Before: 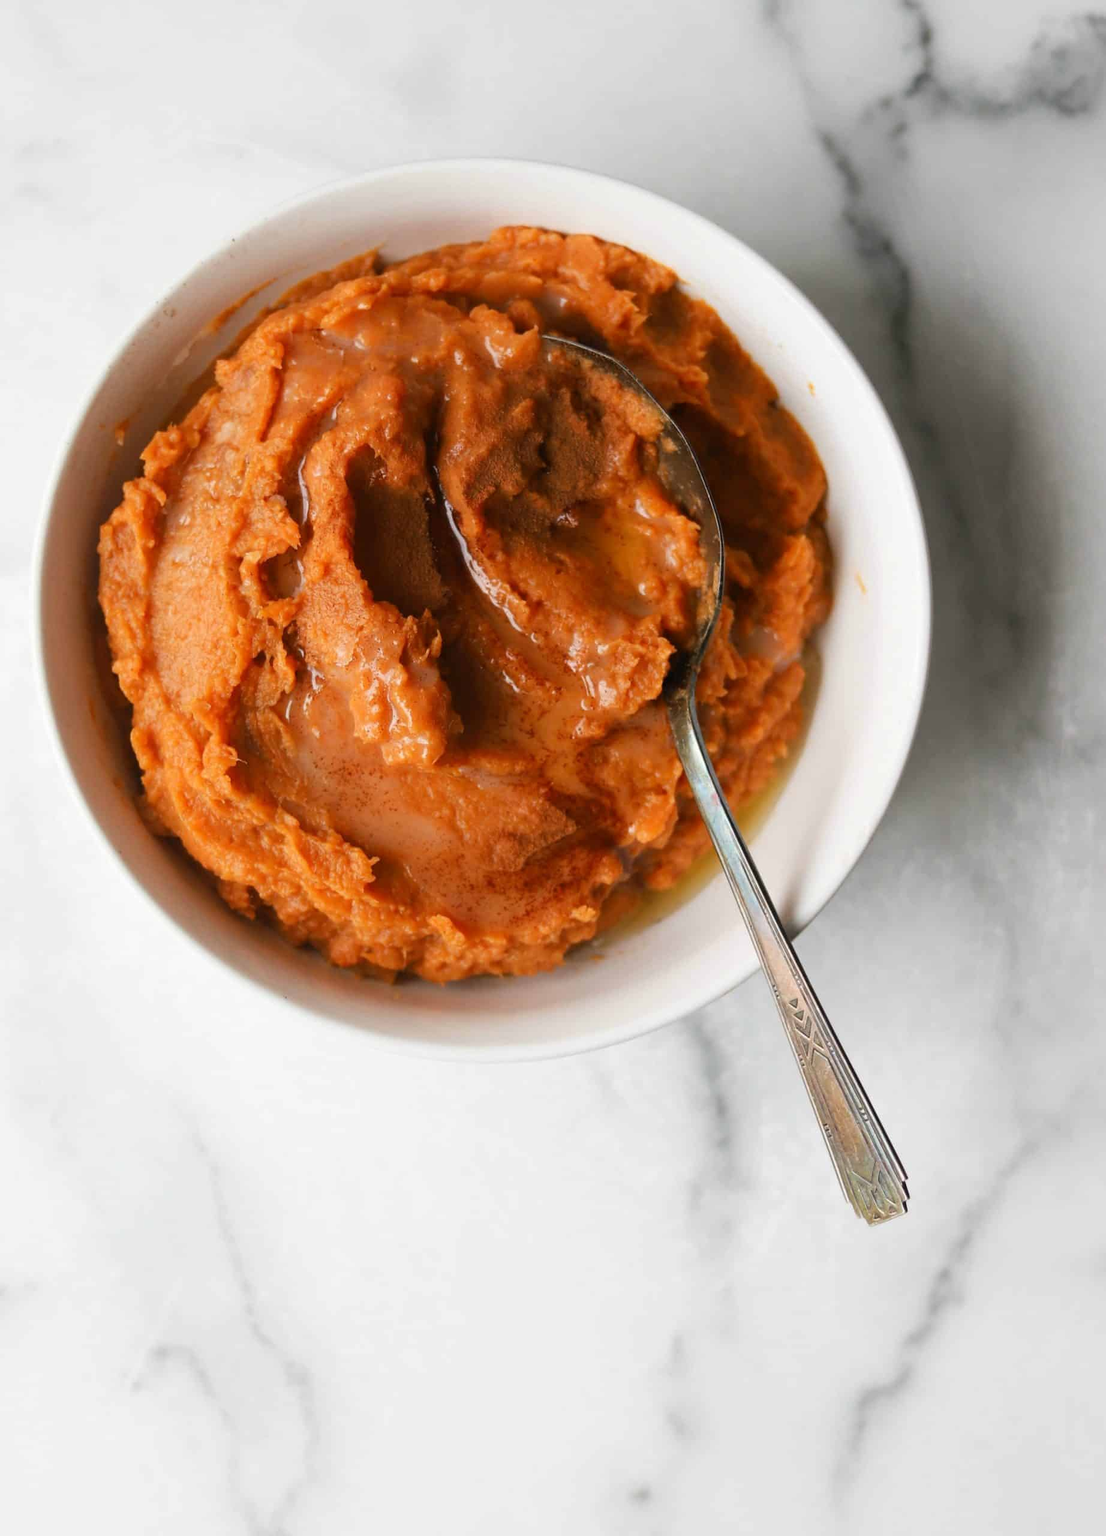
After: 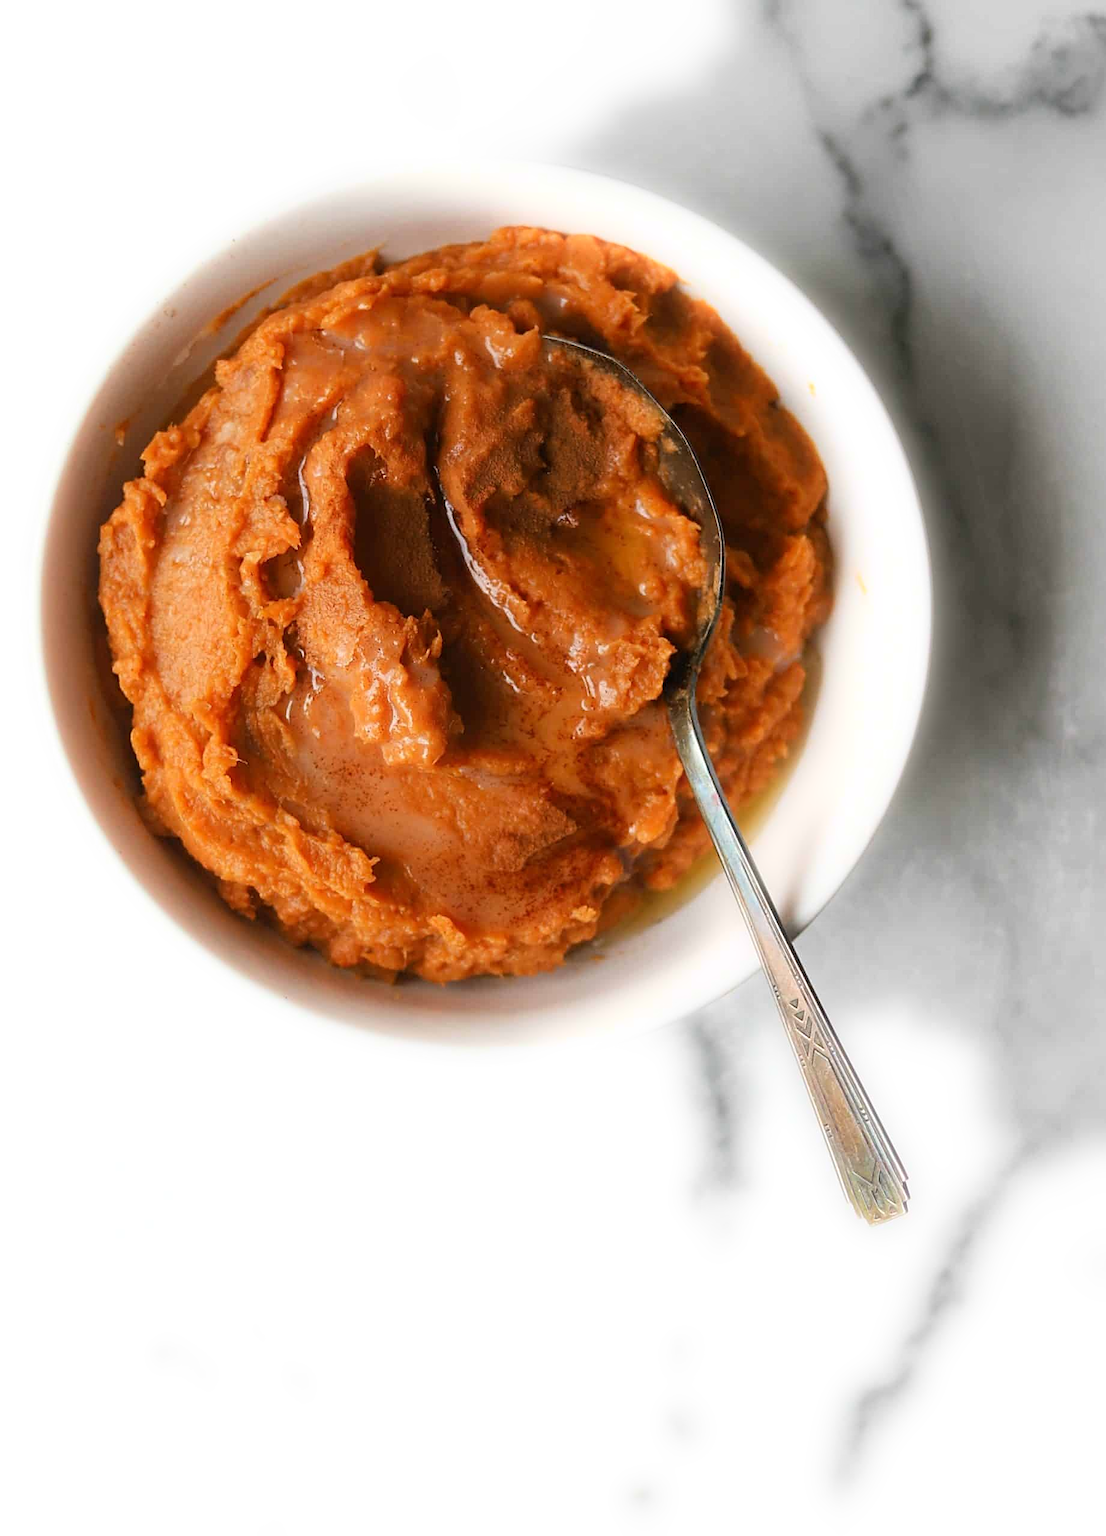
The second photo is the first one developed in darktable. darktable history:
sharpen: on, module defaults
tone equalizer: on, module defaults
bloom: size 5%, threshold 95%, strength 15%
